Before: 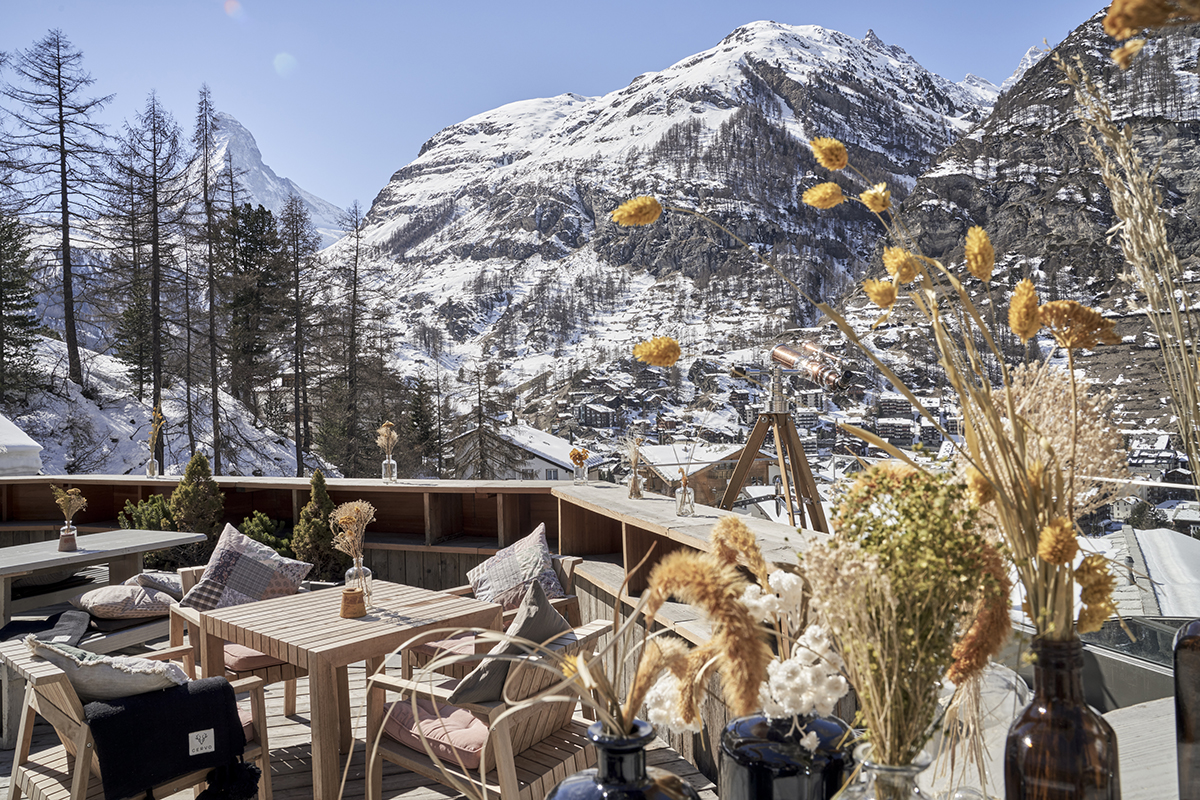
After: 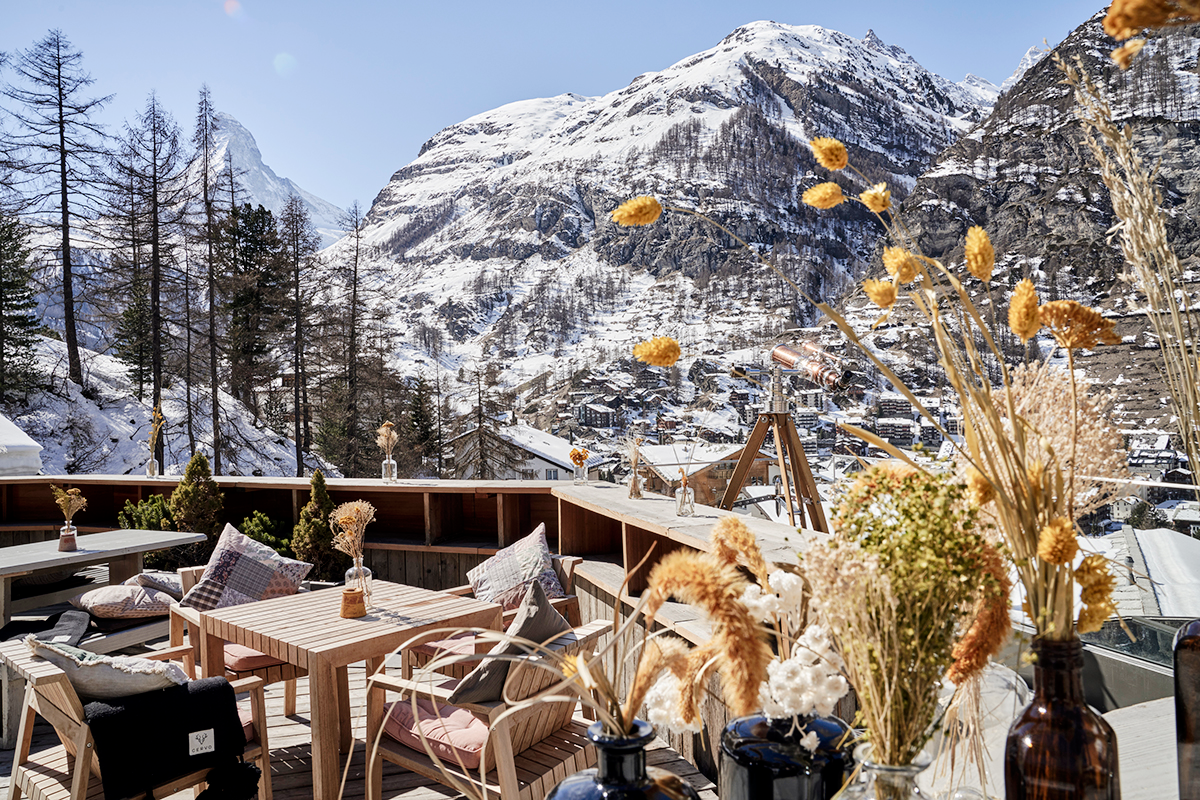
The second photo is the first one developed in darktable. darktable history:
tone curve: curves: ch0 [(0.003, 0) (0.066, 0.023) (0.149, 0.094) (0.264, 0.238) (0.395, 0.421) (0.517, 0.56) (0.688, 0.743) (0.813, 0.846) (1, 1)]; ch1 [(0, 0) (0.164, 0.115) (0.337, 0.332) (0.39, 0.398) (0.464, 0.461) (0.501, 0.5) (0.521, 0.535) (0.571, 0.588) (0.652, 0.681) (0.733, 0.749) (0.811, 0.796) (1, 1)]; ch2 [(0, 0) (0.337, 0.382) (0.464, 0.476) (0.501, 0.502) (0.527, 0.54) (0.556, 0.567) (0.6, 0.59) (0.687, 0.675) (1, 1)], preserve colors none
base curve: curves: ch0 [(0, 0) (0.989, 0.992)], preserve colors none
